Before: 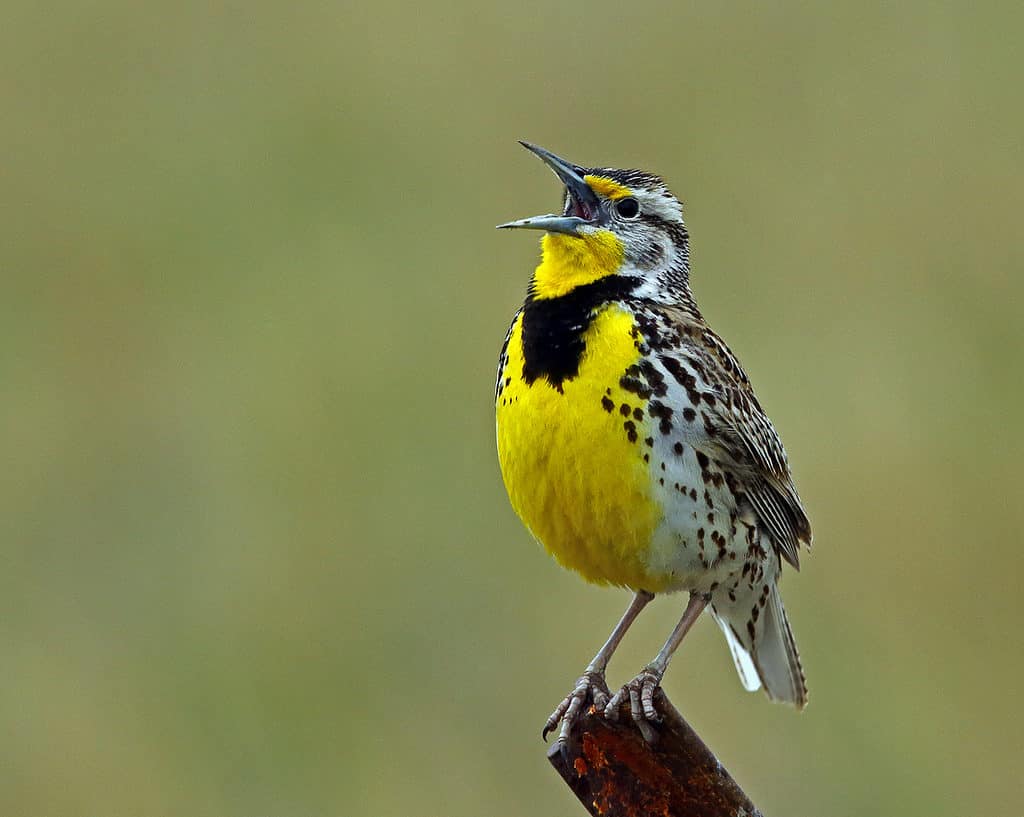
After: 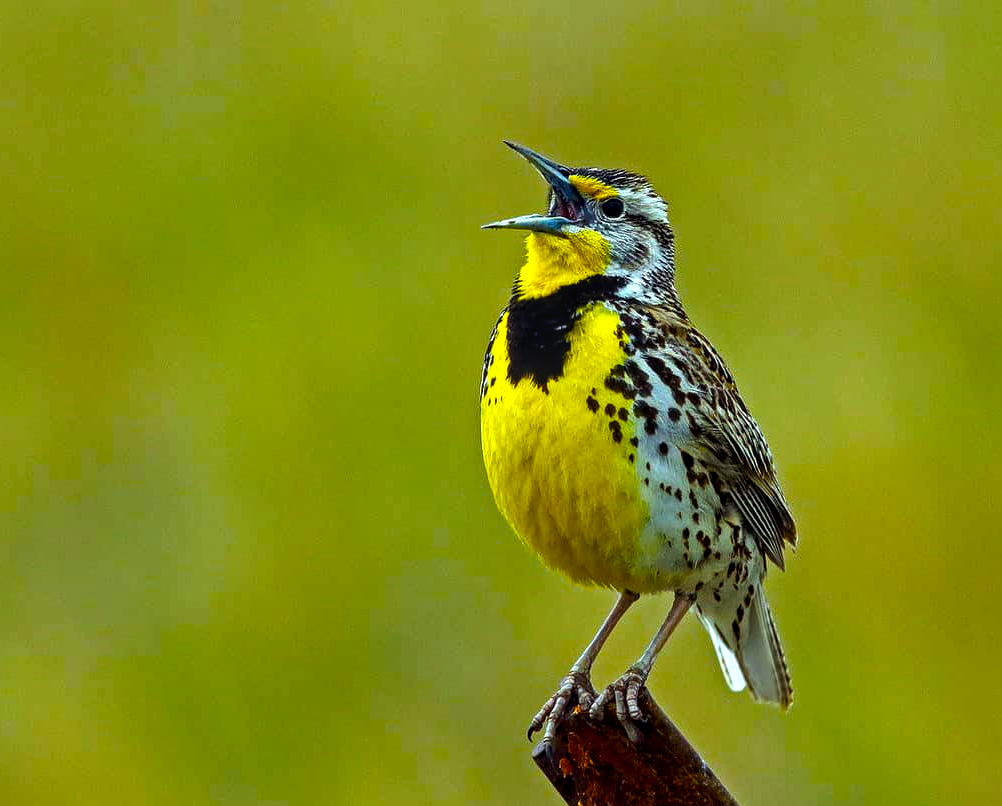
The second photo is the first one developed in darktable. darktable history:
color correction: highlights a* -4.72, highlights b* 5.03, saturation 0.943
crop and rotate: left 1.532%, right 0.523%, bottom 1.292%
color balance rgb: power › luminance -3.829%, power › hue 143.23°, linear chroma grading › global chroma 42.206%, perceptual saturation grading › global saturation 30.738%, perceptual brilliance grading › highlights 11.221%
local contrast: detail 130%
